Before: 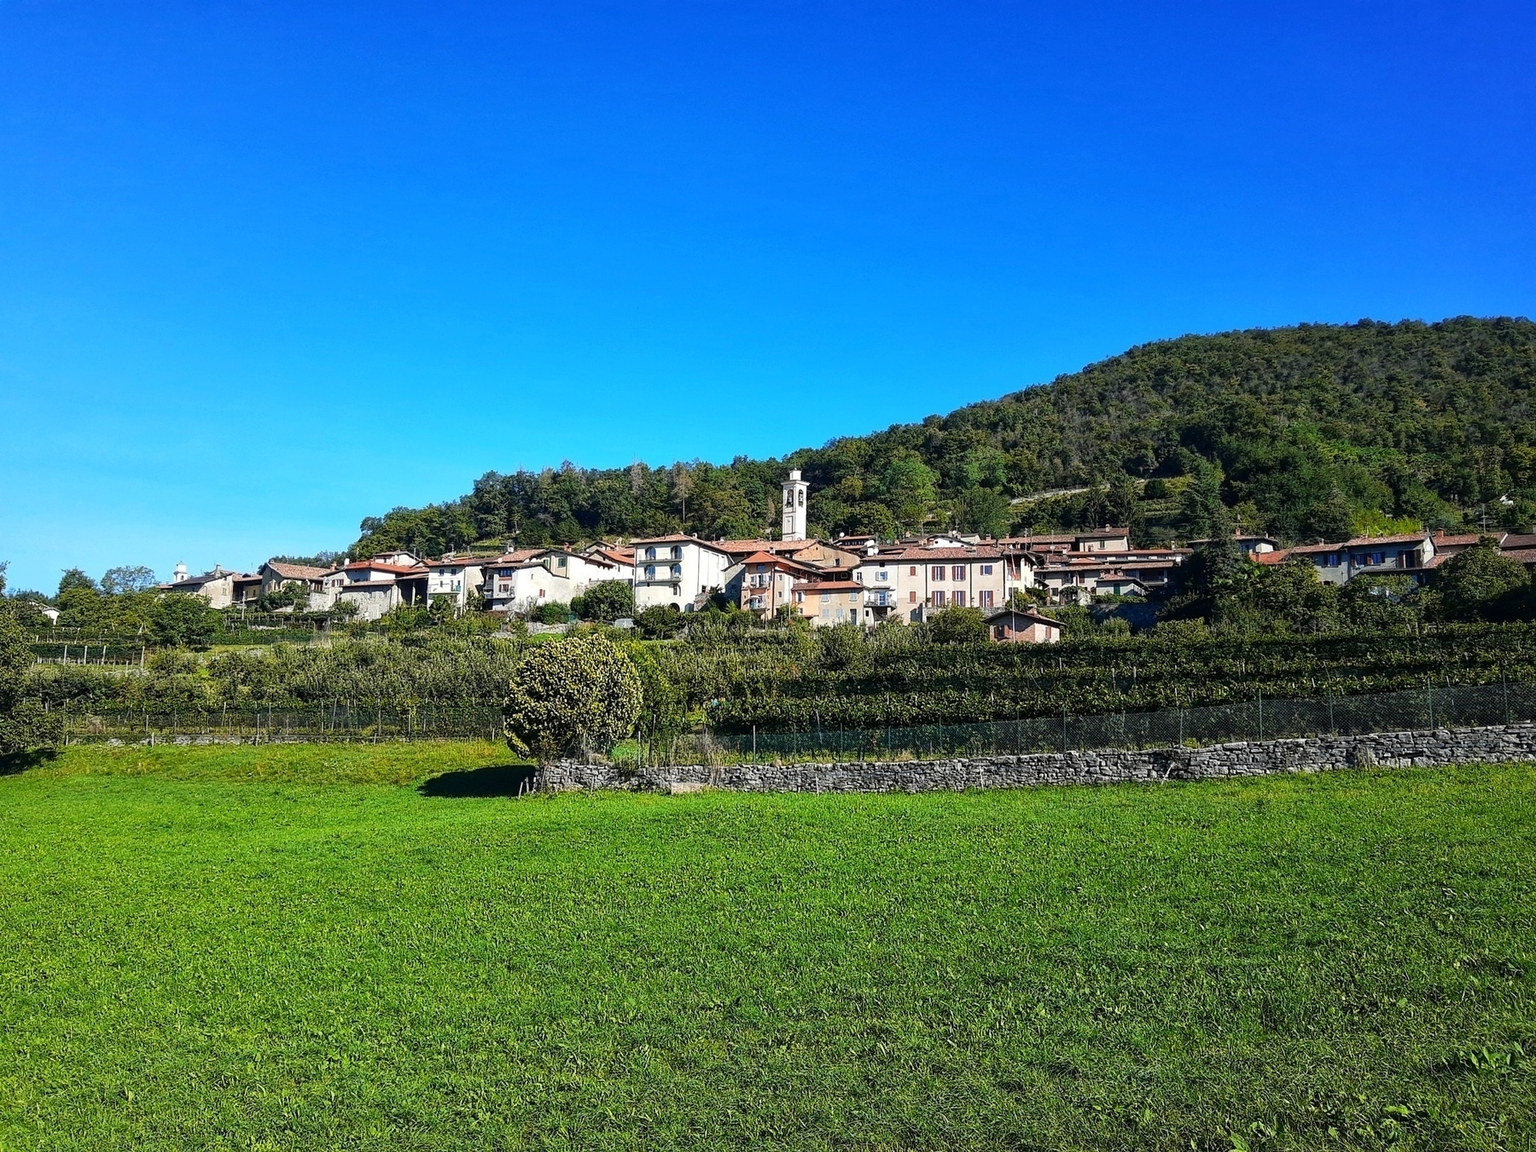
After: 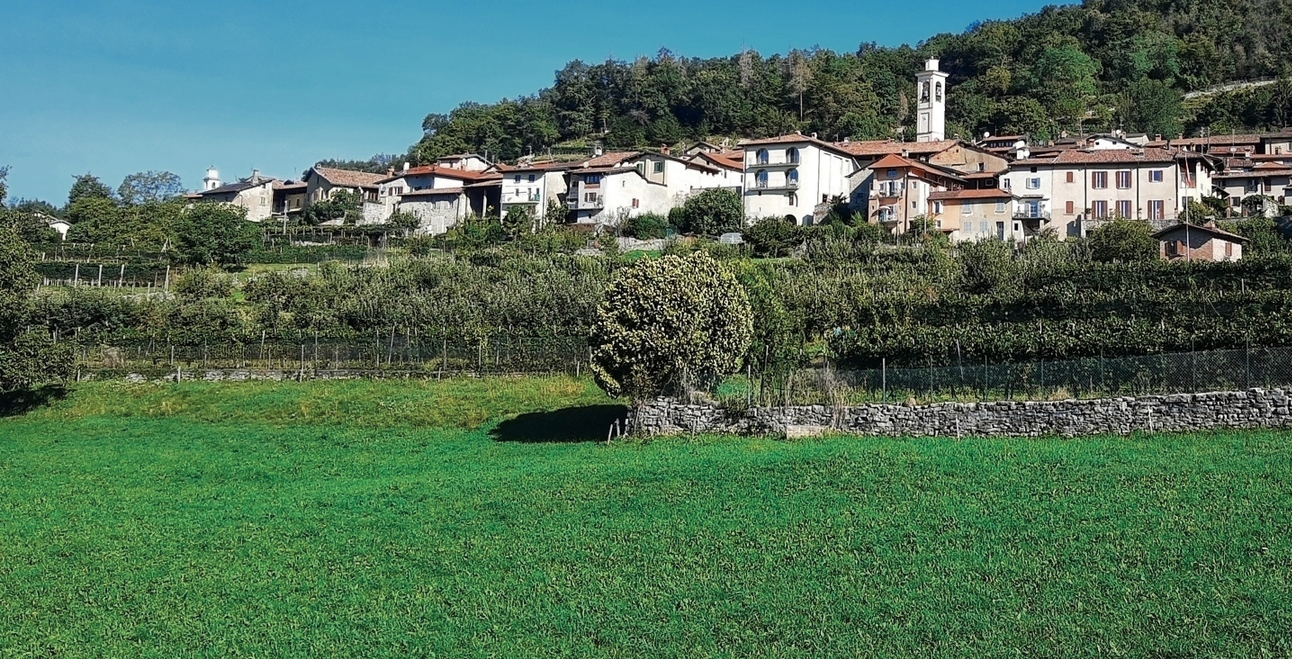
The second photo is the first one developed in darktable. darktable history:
crop: top 36.482%, right 28.169%, bottom 14.66%
color zones: curves: ch0 [(0, 0.5) (0.125, 0.4) (0.25, 0.5) (0.375, 0.4) (0.5, 0.4) (0.625, 0.35) (0.75, 0.35) (0.875, 0.5)]; ch1 [(0, 0.35) (0.125, 0.45) (0.25, 0.35) (0.375, 0.35) (0.5, 0.35) (0.625, 0.35) (0.75, 0.45) (0.875, 0.35)]; ch2 [(0, 0.6) (0.125, 0.5) (0.25, 0.5) (0.375, 0.6) (0.5, 0.6) (0.625, 0.5) (0.75, 0.5) (0.875, 0.5)]
